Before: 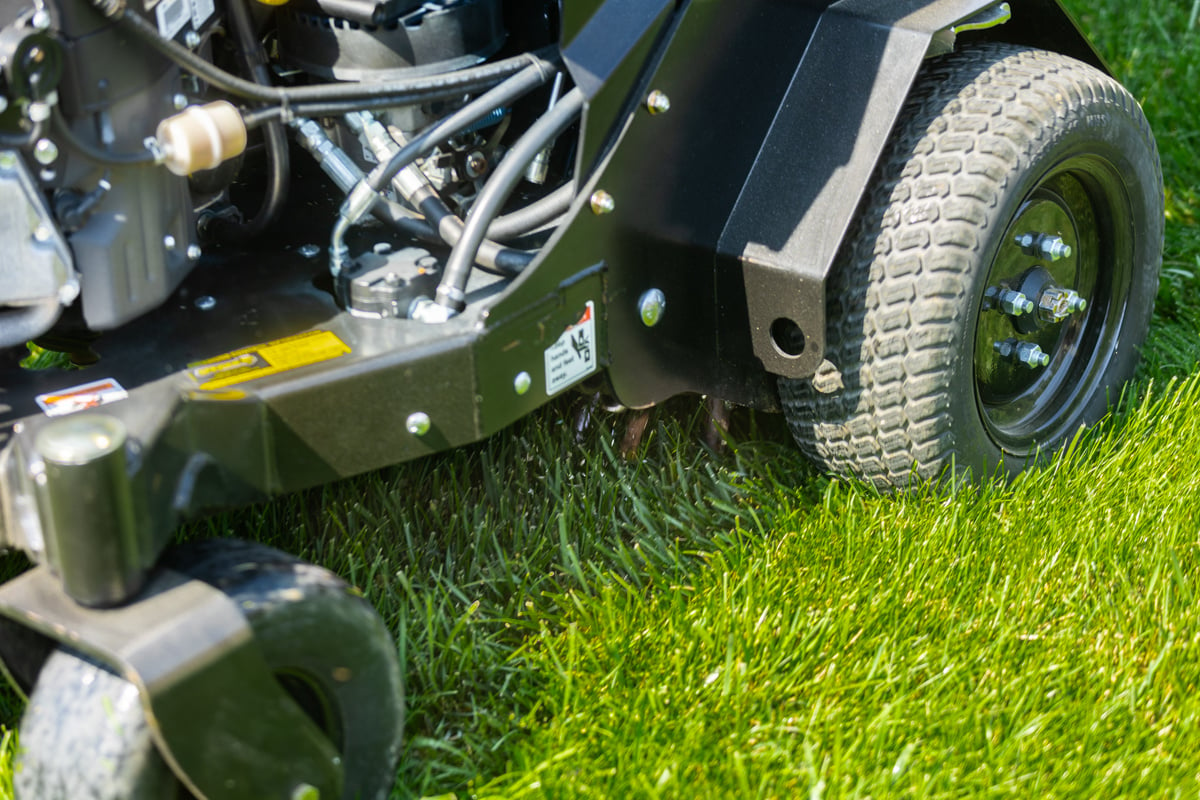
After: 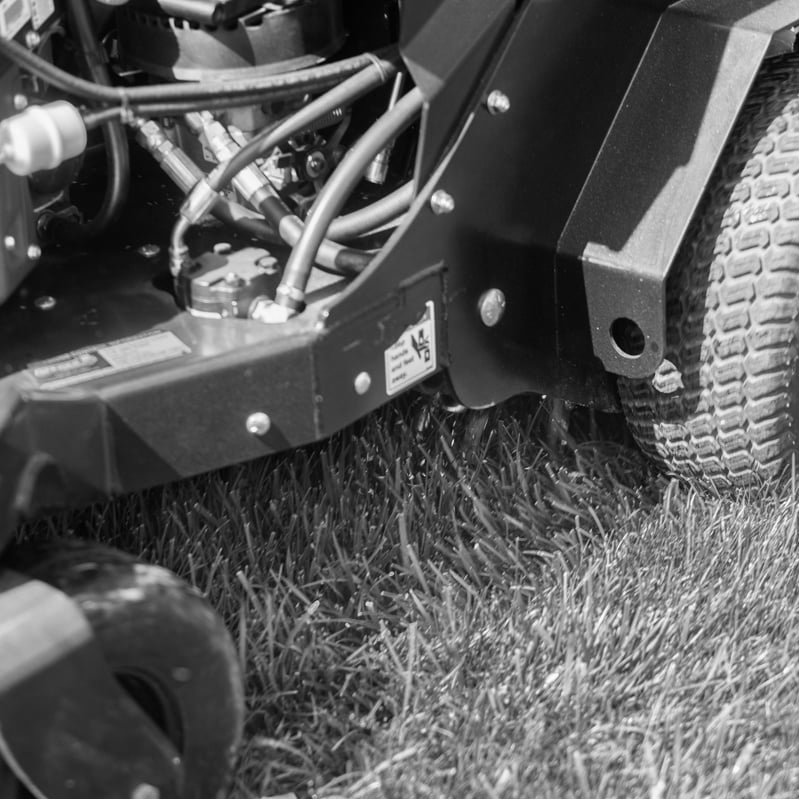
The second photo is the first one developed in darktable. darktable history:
monochrome: a -35.87, b 49.73, size 1.7
crop and rotate: left 13.342%, right 19.991%
color balance rgb: perceptual saturation grading › global saturation 25%, global vibrance 20%
